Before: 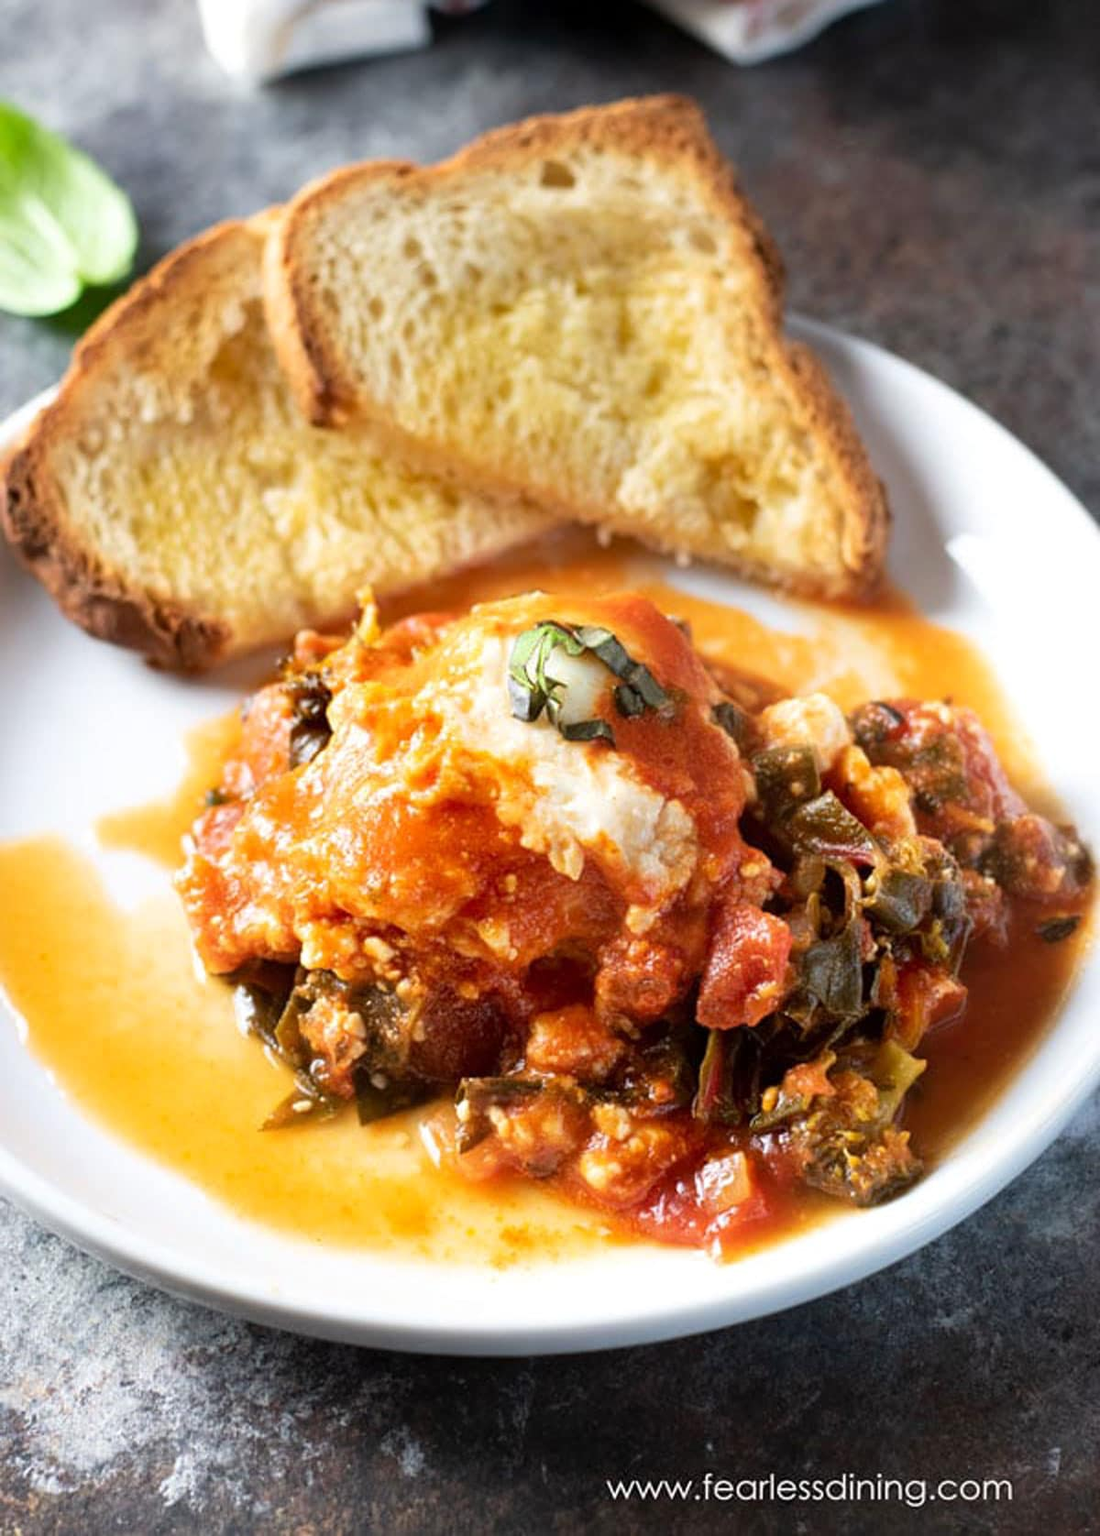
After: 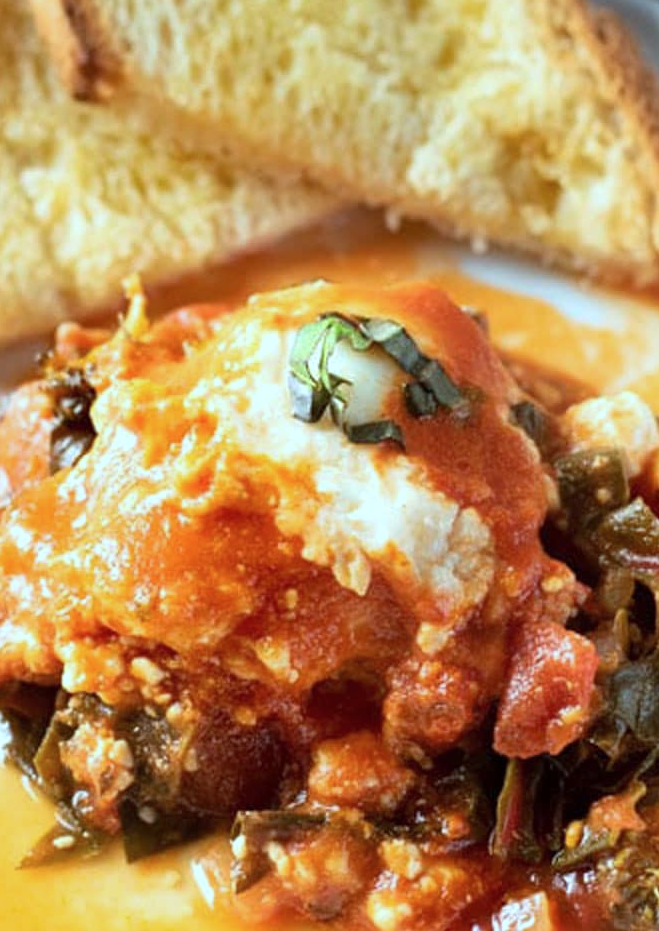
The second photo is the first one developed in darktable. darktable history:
crop and rotate: left 22.215%, top 21.833%, right 22.844%, bottom 22.606%
color correction: highlights a* -10.32, highlights b* -10.45
